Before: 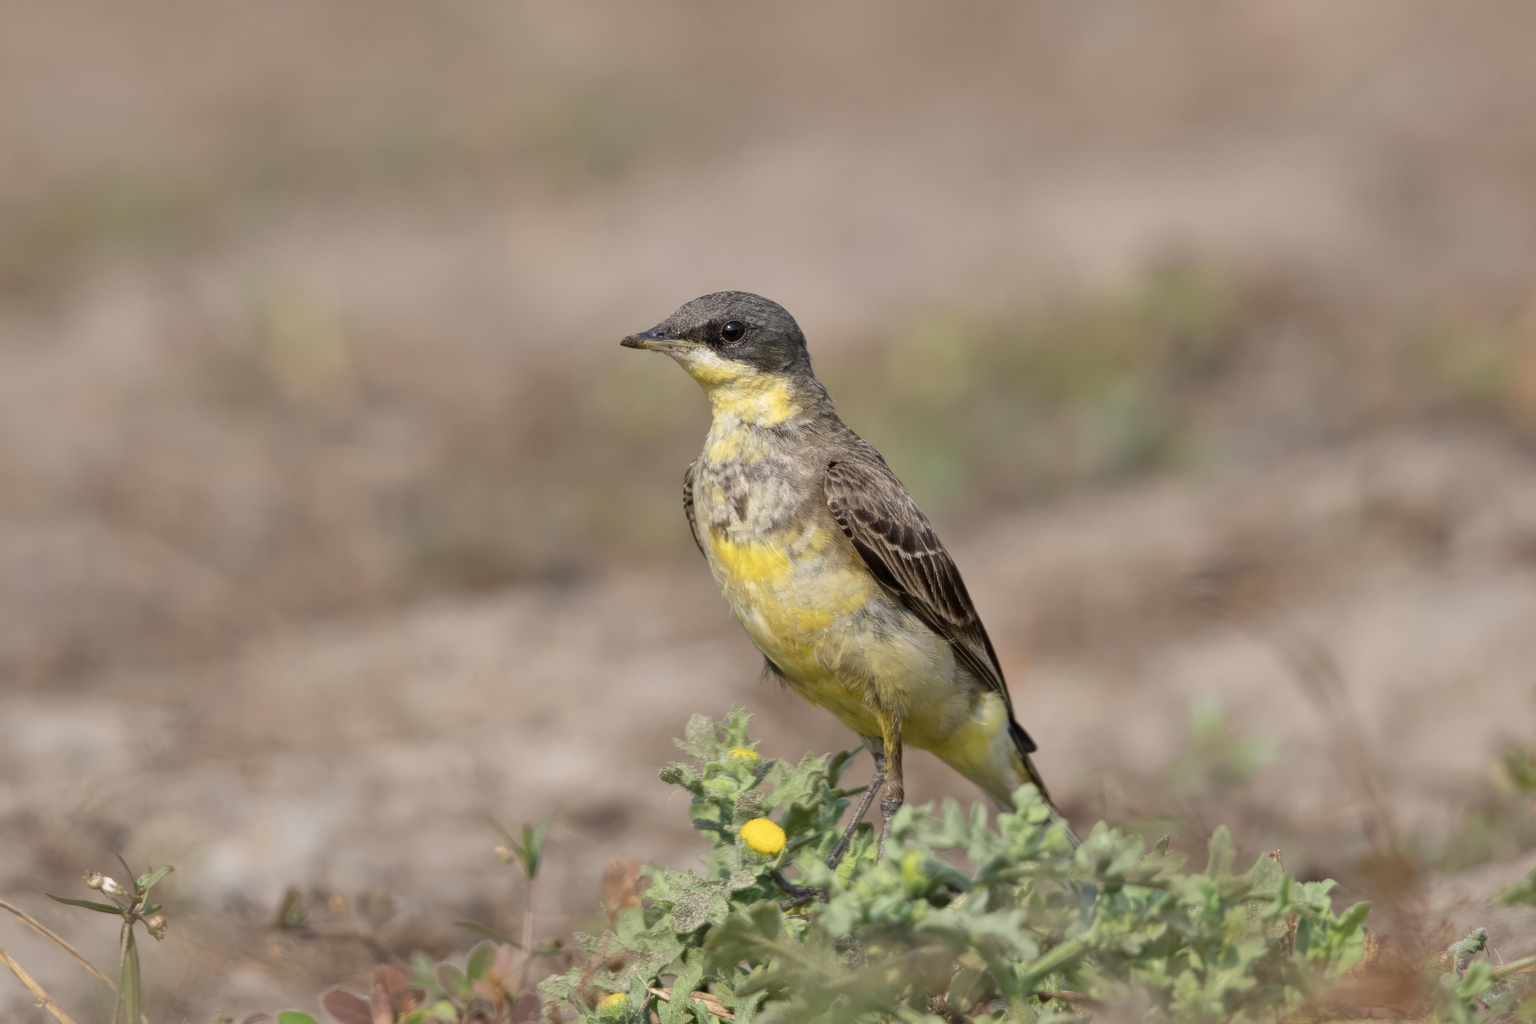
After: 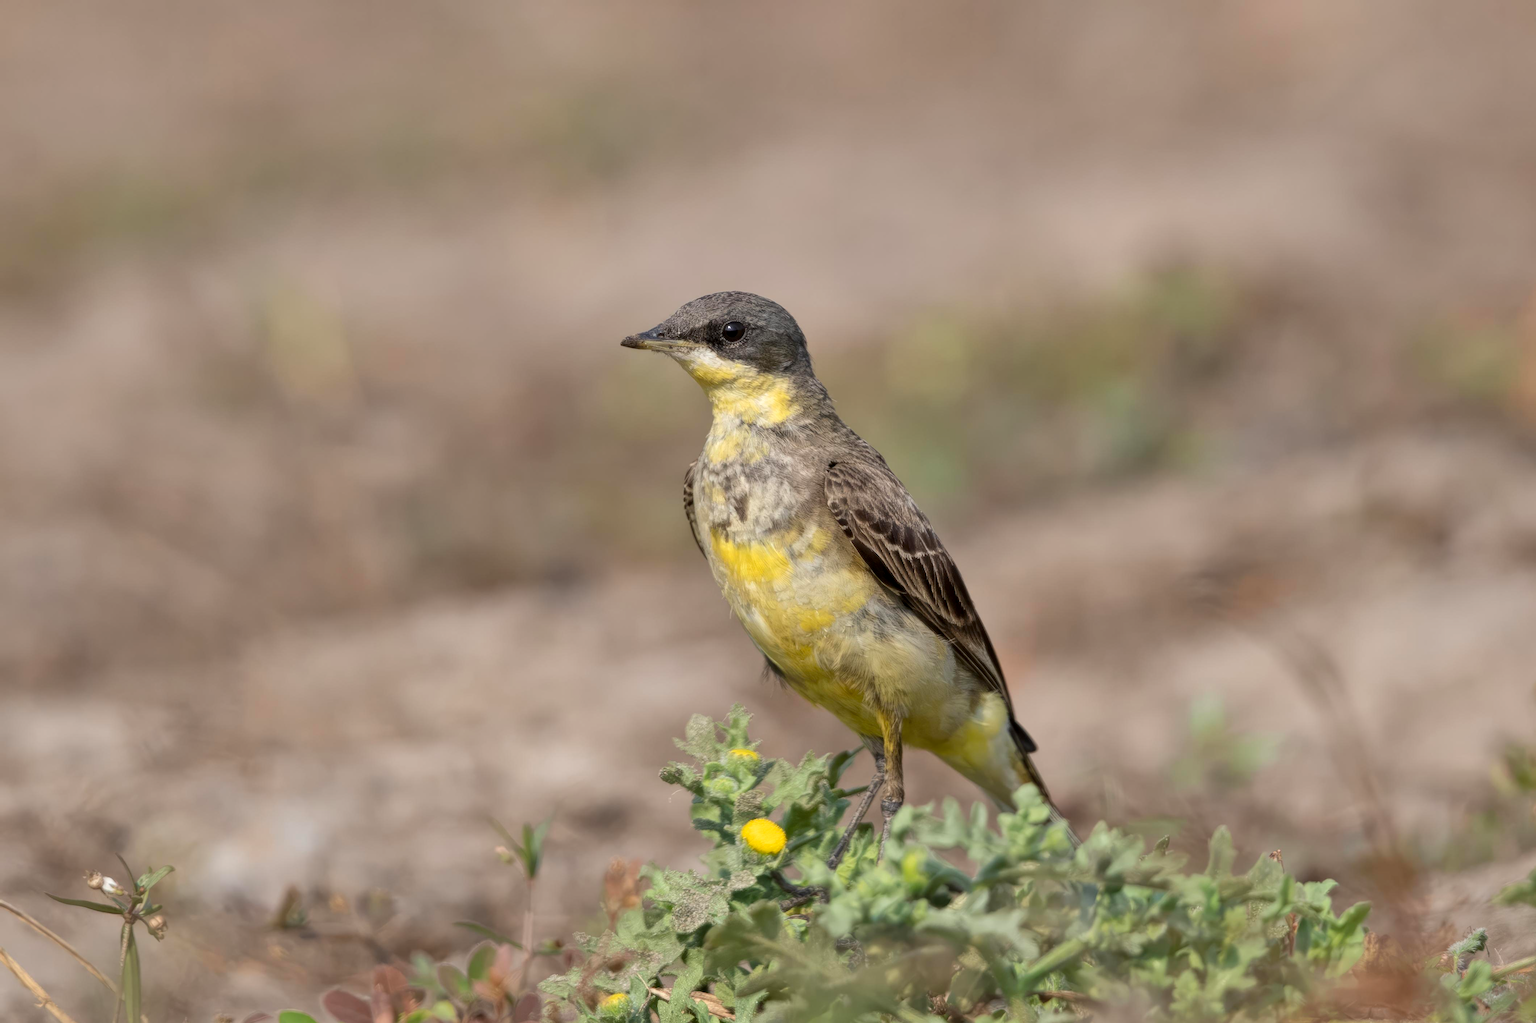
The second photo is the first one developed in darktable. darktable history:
local contrast: highlights 103%, shadows 103%, detail 119%, midtone range 0.2
